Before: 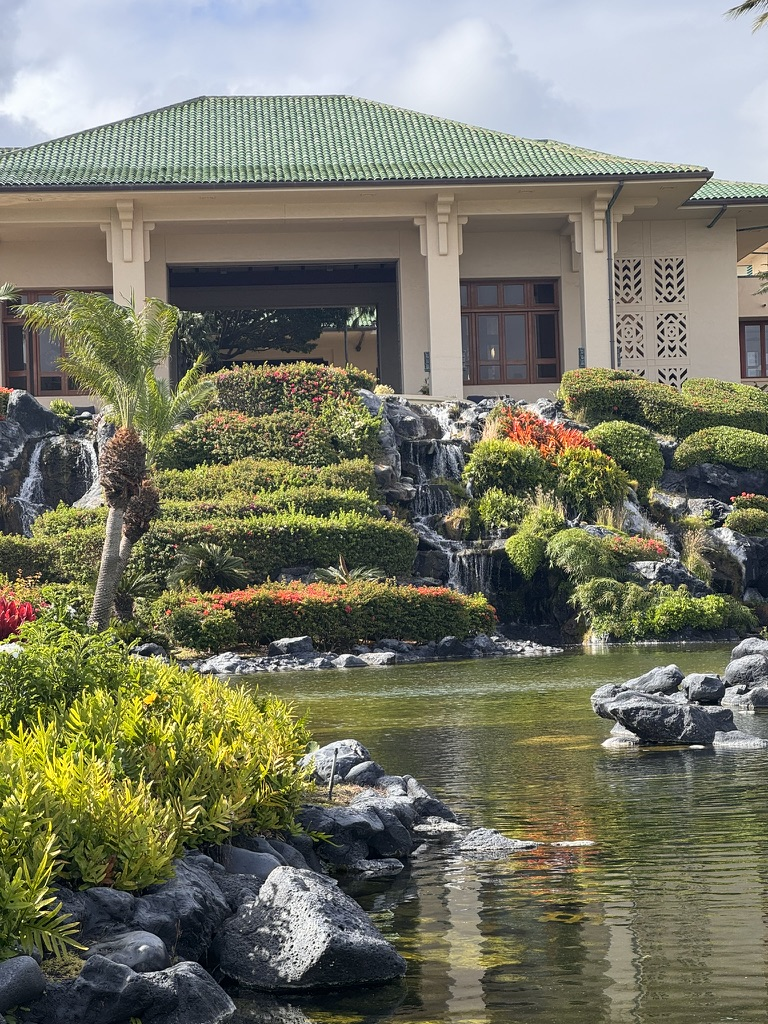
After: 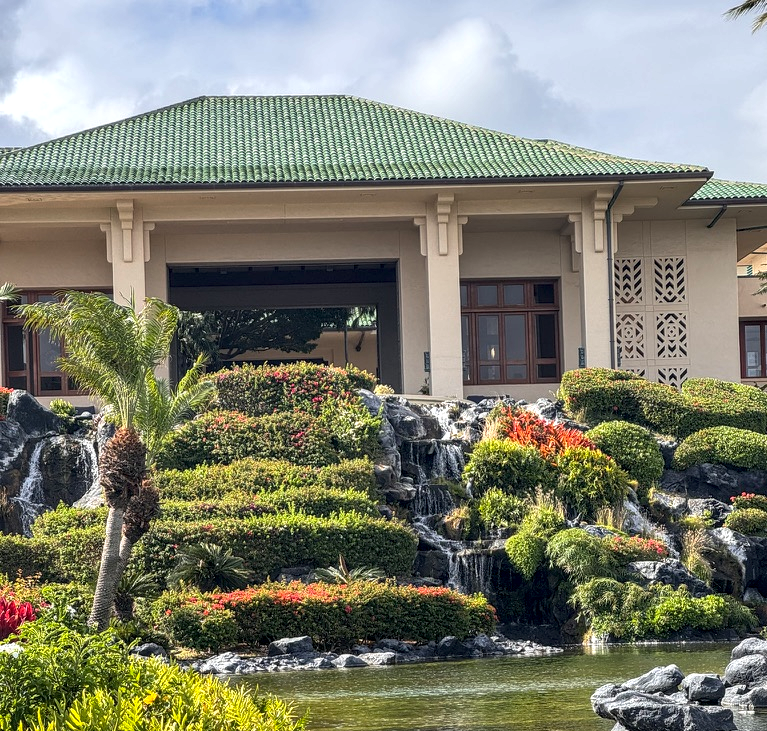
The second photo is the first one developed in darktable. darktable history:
local contrast: highlights 59%, detail 146%
crop: right 0%, bottom 28.561%
tone equalizer: on, module defaults
base curve: curves: ch0 [(0, 0) (0.303, 0.277) (1, 1)], preserve colors none
